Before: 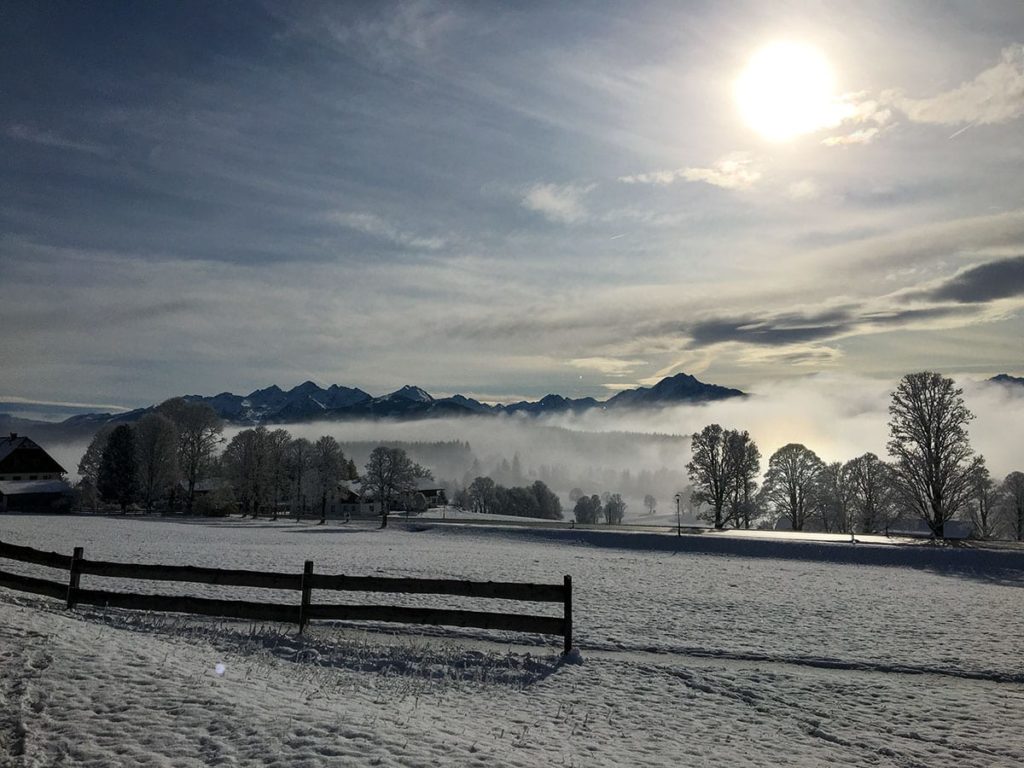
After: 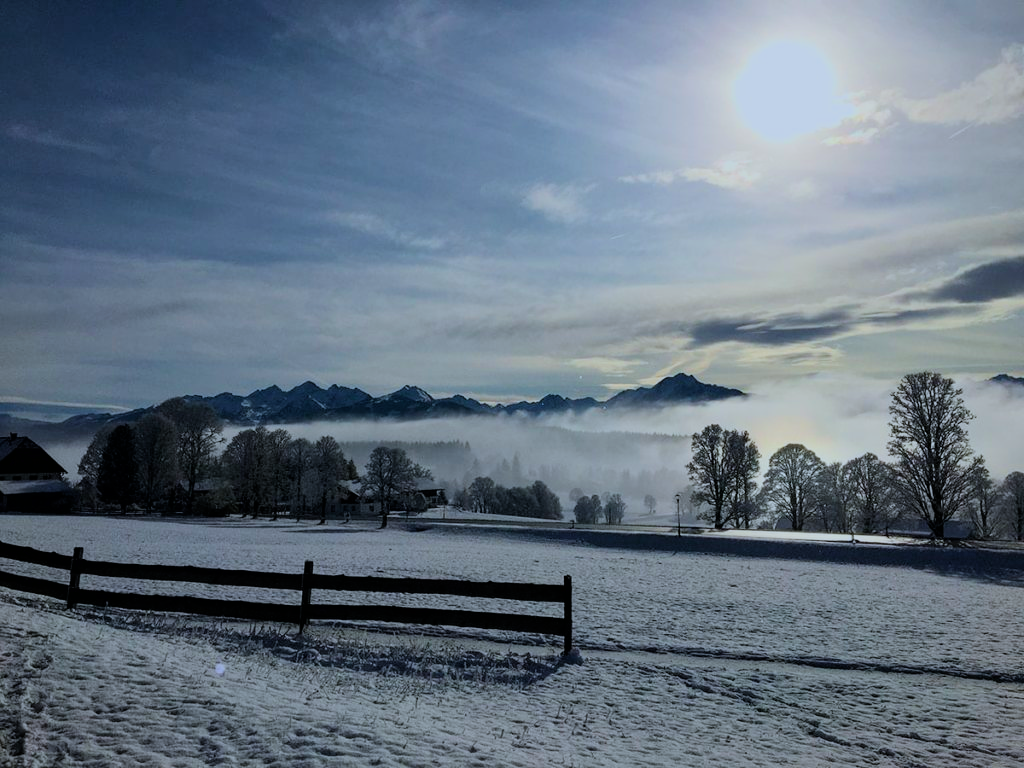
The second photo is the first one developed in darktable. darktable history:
velvia: on, module defaults
filmic rgb: black relative exposure -7.65 EV, white relative exposure 4.56 EV, hardness 3.61, color science v6 (2022)
color calibration: x 0.37, y 0.382, temperature 4313.32 K
